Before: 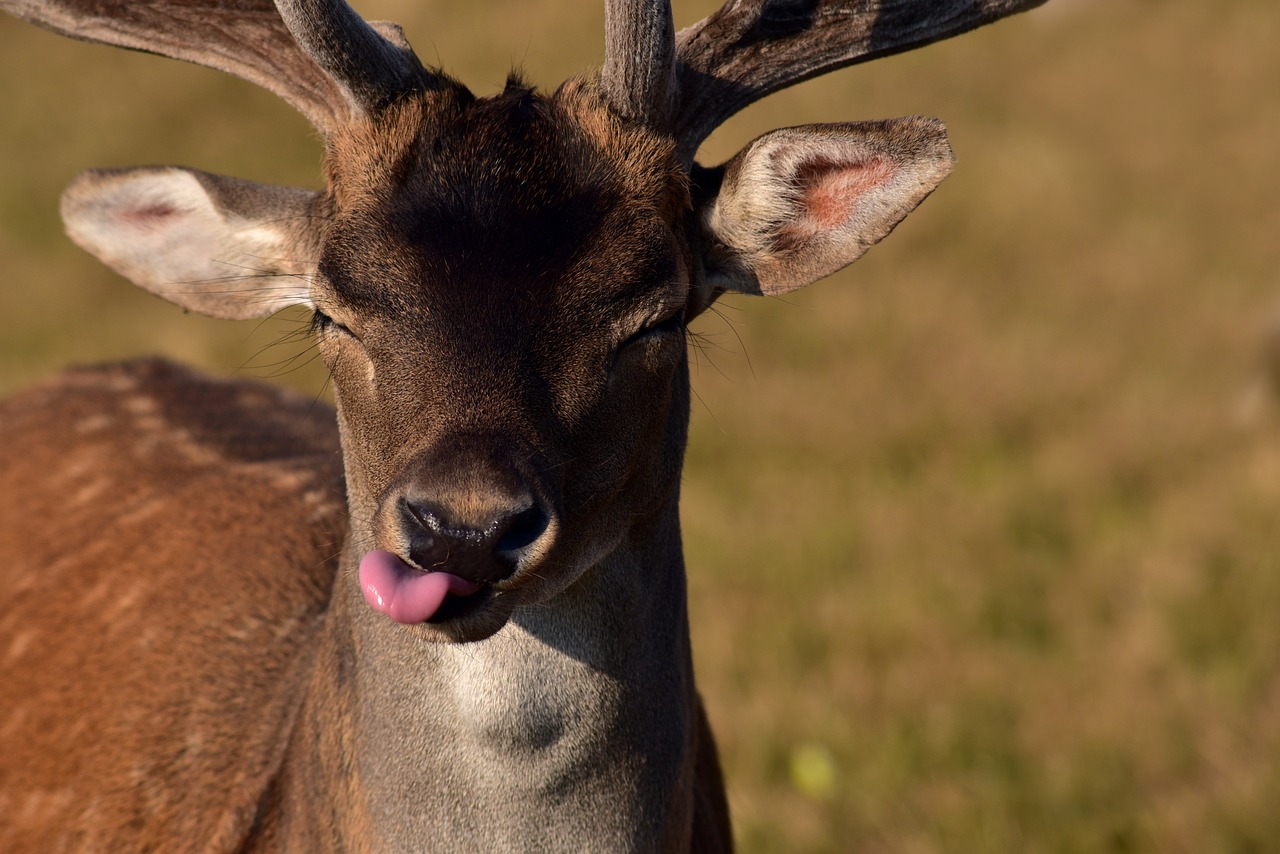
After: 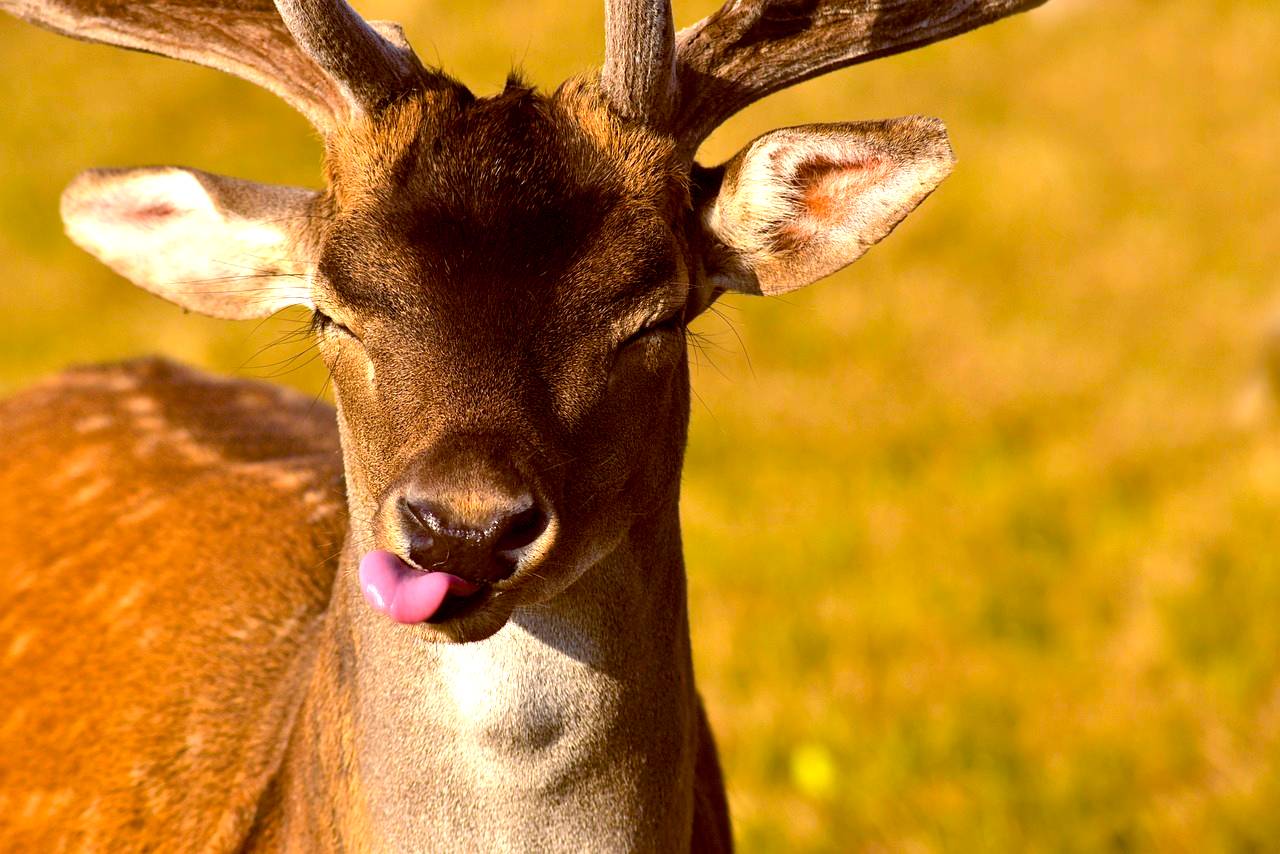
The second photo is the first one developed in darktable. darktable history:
exposure: black level correction 0, exposure 1.292 EV, compensate highlight preservation false
color balance rgb: global offset › chroma 0.408%, global offset › hue 35.06°, perceptual saturation grading › global saturation 30.92%, perceptual brilliance grading › global brilliance 2.841%, perceptual brilliance grading › highlights -3.136%, perceptual brilliance grading › shadows 3.072%
